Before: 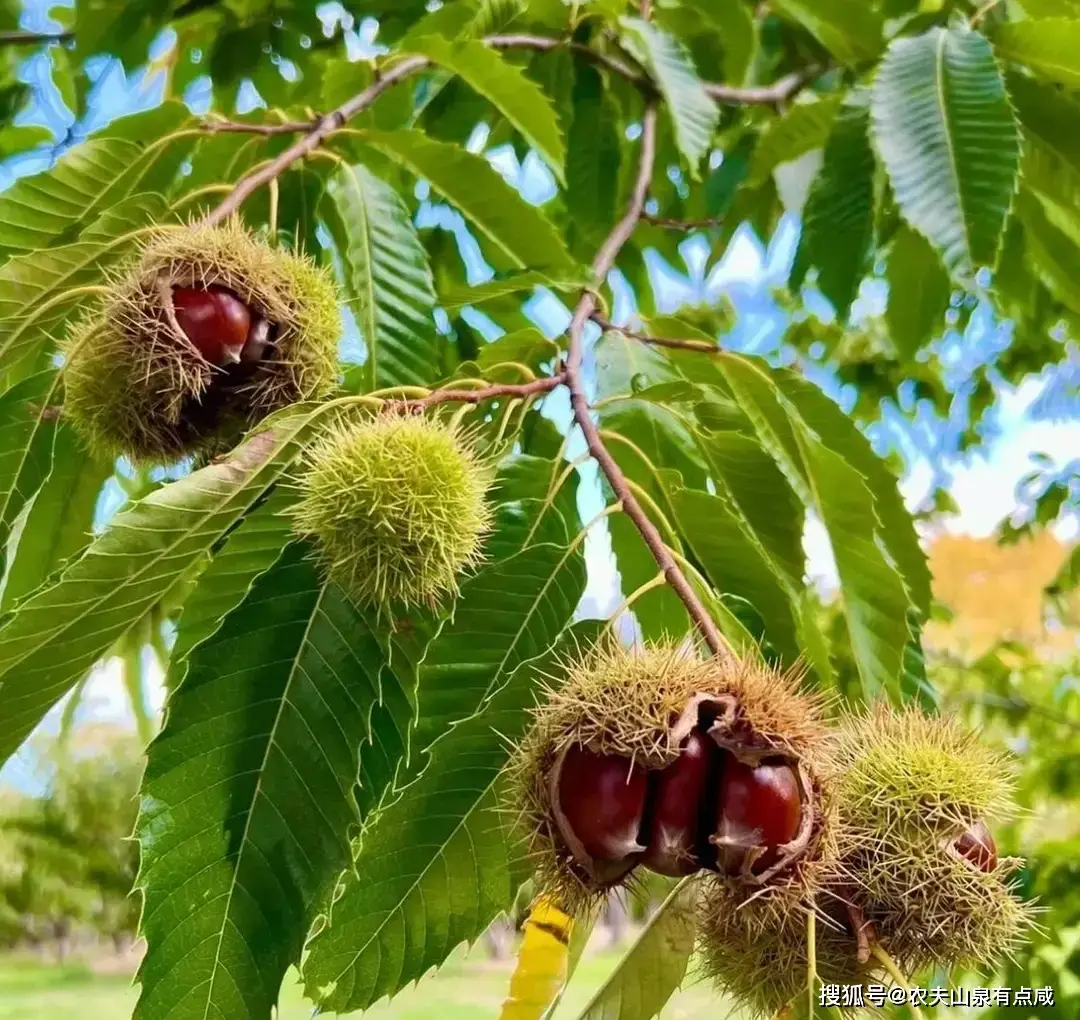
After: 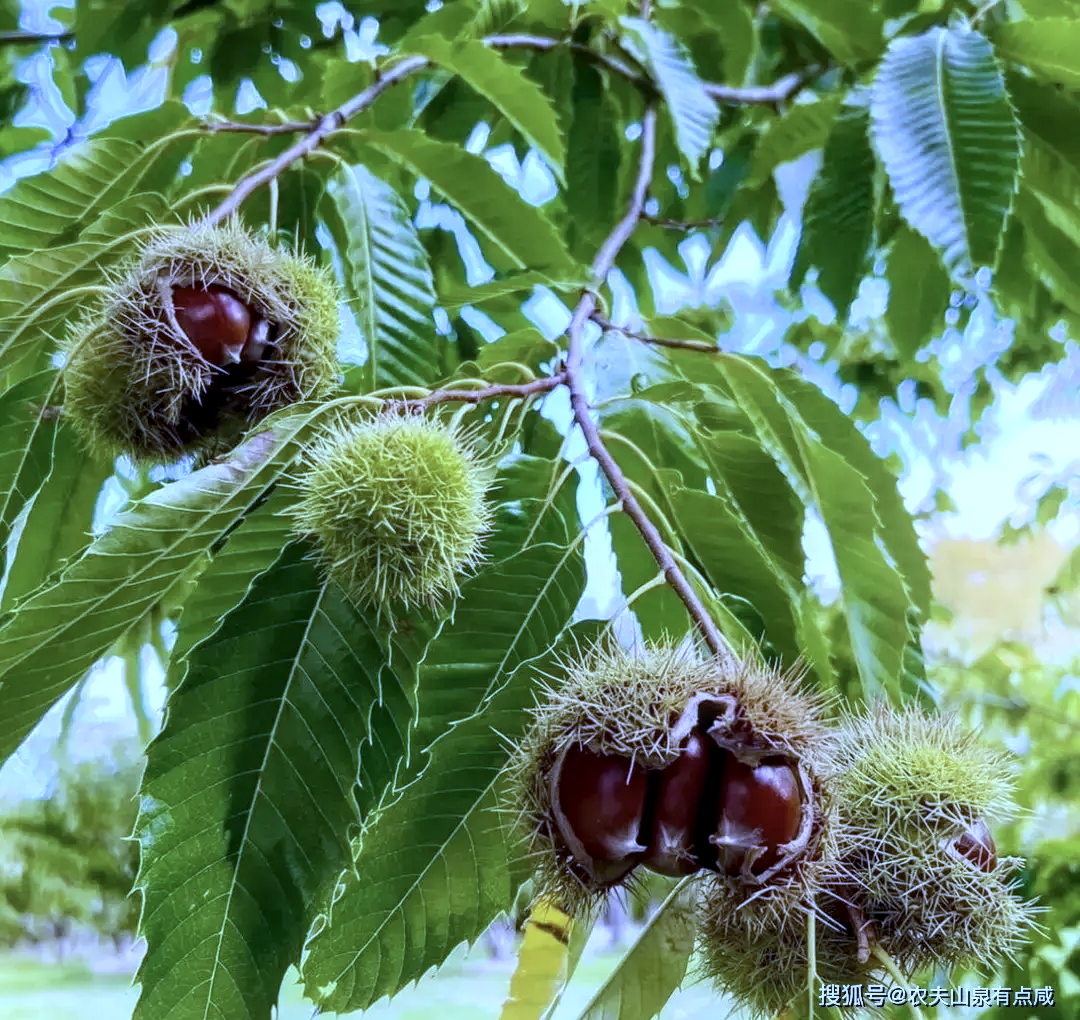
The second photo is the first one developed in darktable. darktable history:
shadows and highlights: shadows -21.3, highlights 100, soften with gaussian
color calibration: illuminant as shot in camera, x 0.358, y 0.373, temperature 4628.91 K
local contrast: detail 130%
white balance: red 0.766, blue 1.537
color correction: saturation 0.8
